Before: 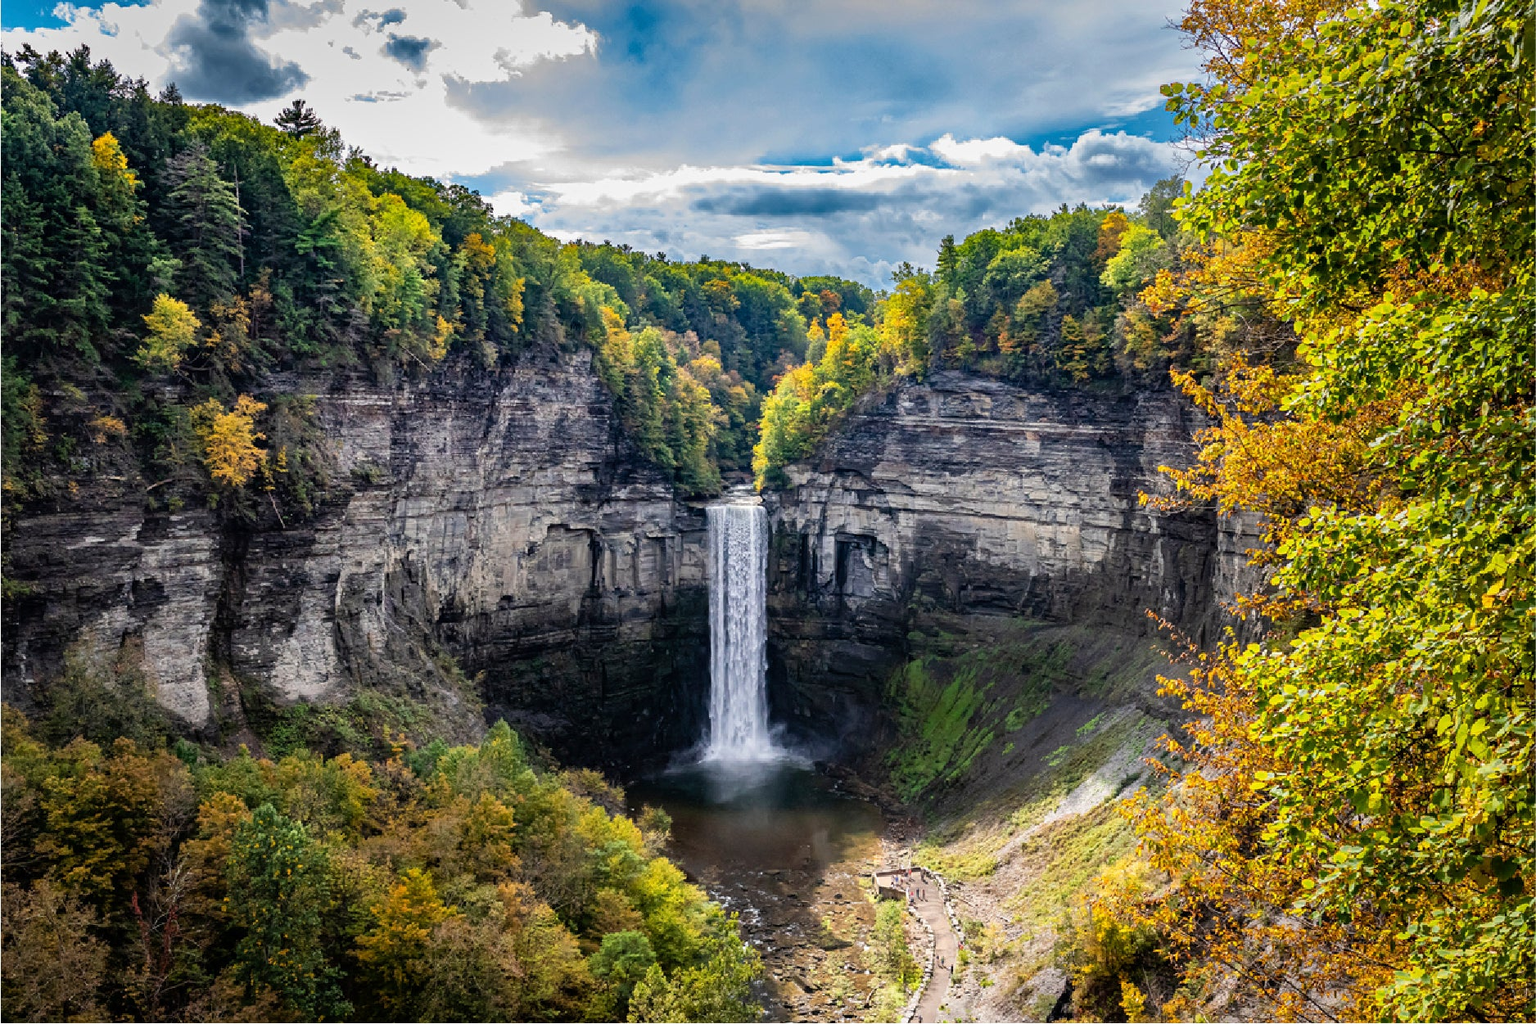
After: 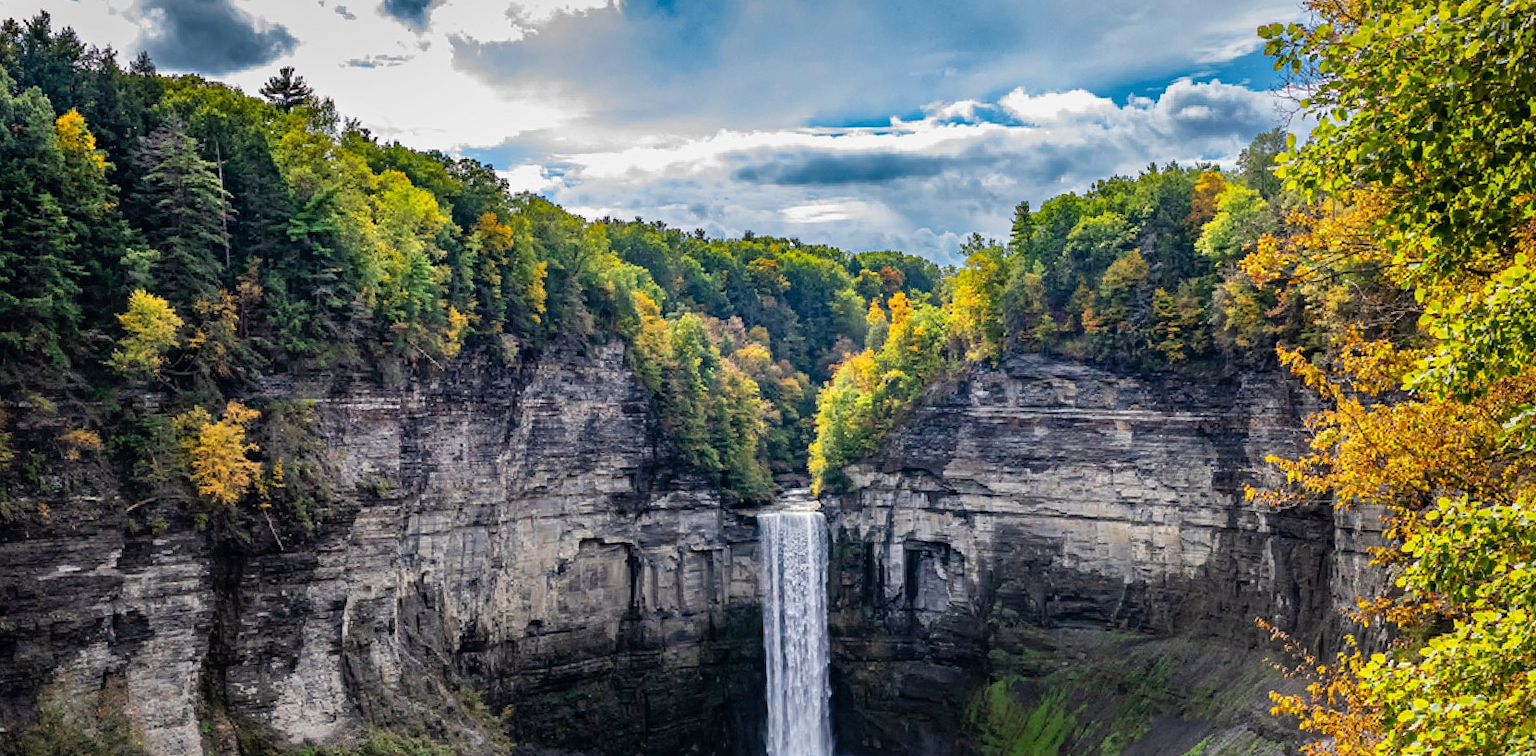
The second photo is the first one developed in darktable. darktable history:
crop: left 1.509%, top 3.452%, right 7.696%, bottom 28.452%
rotate and perspective: rotation -1.42°, crop left 0.016, crop right 0.984, crop top 0.035, crop bottom 0.965
